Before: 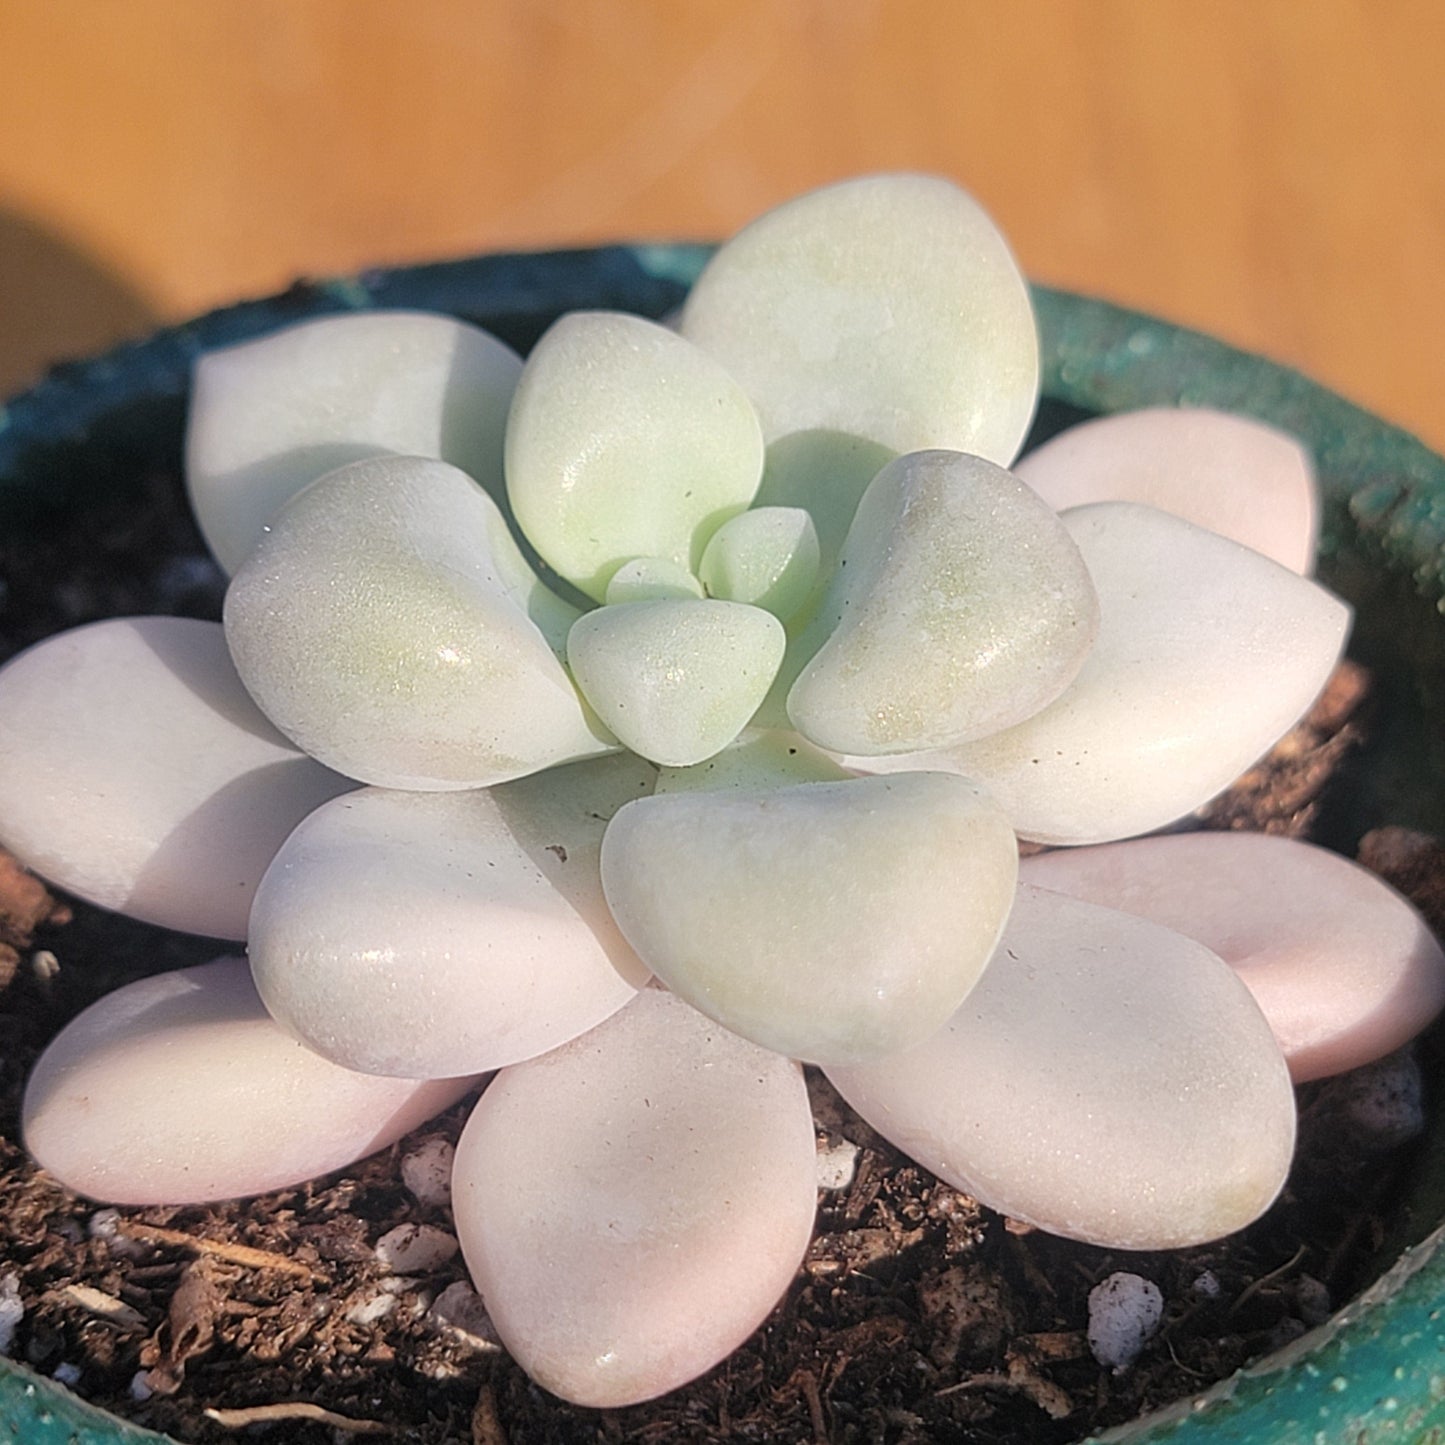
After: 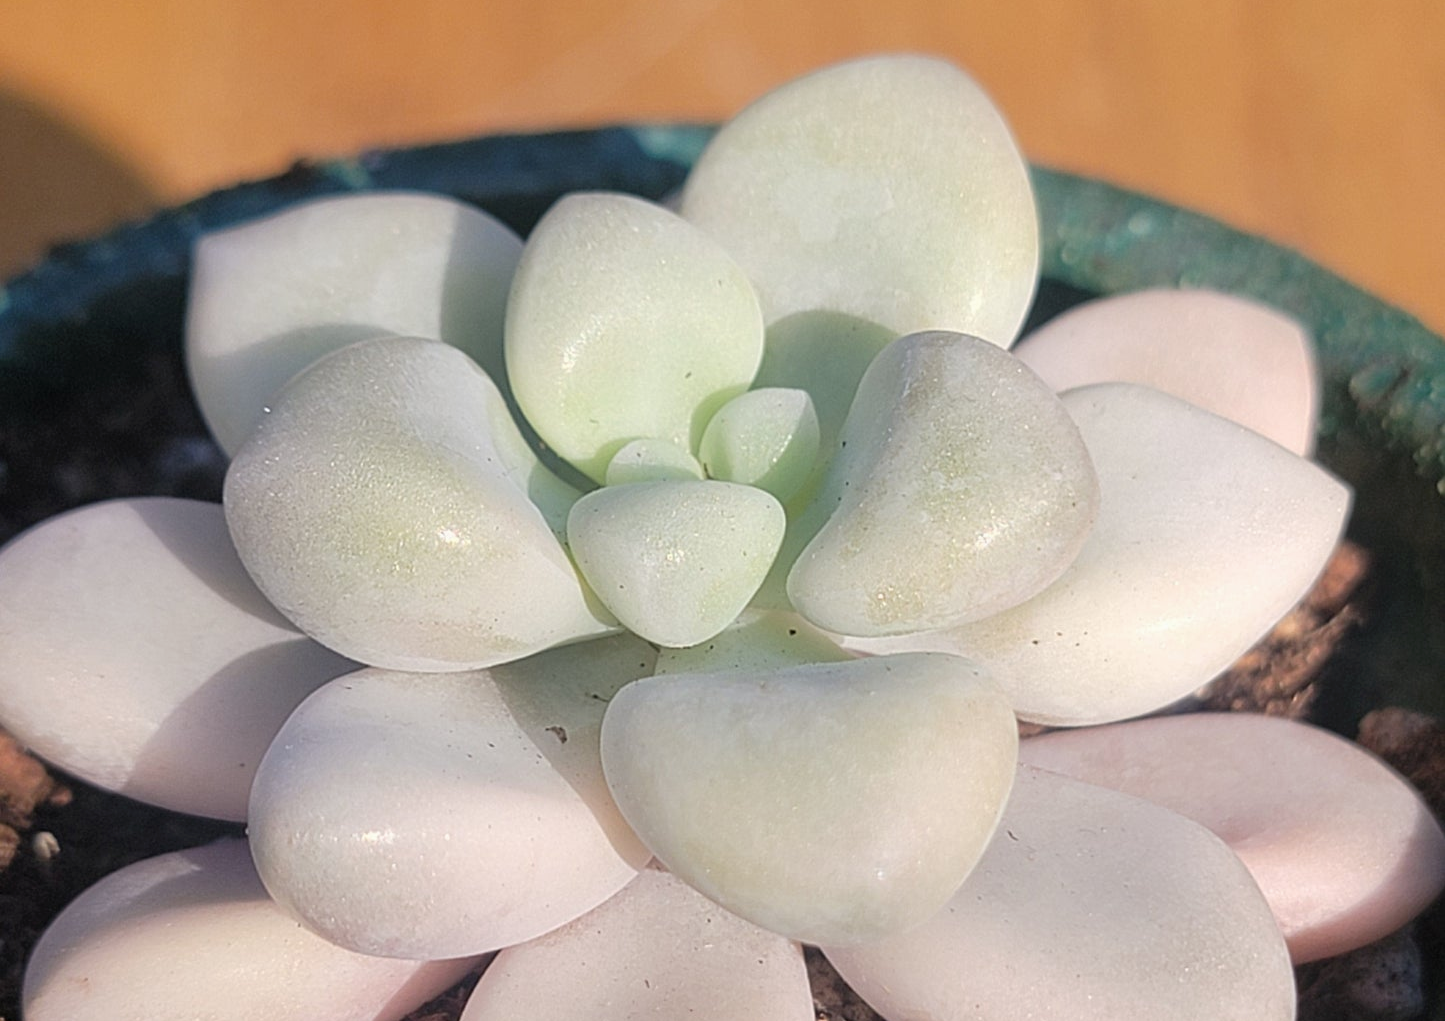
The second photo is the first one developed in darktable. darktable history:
exposure: exposure -0.04 EV, compensate highlight preservation false
crop and rotate: top 8.293%, bottom 20.996%
